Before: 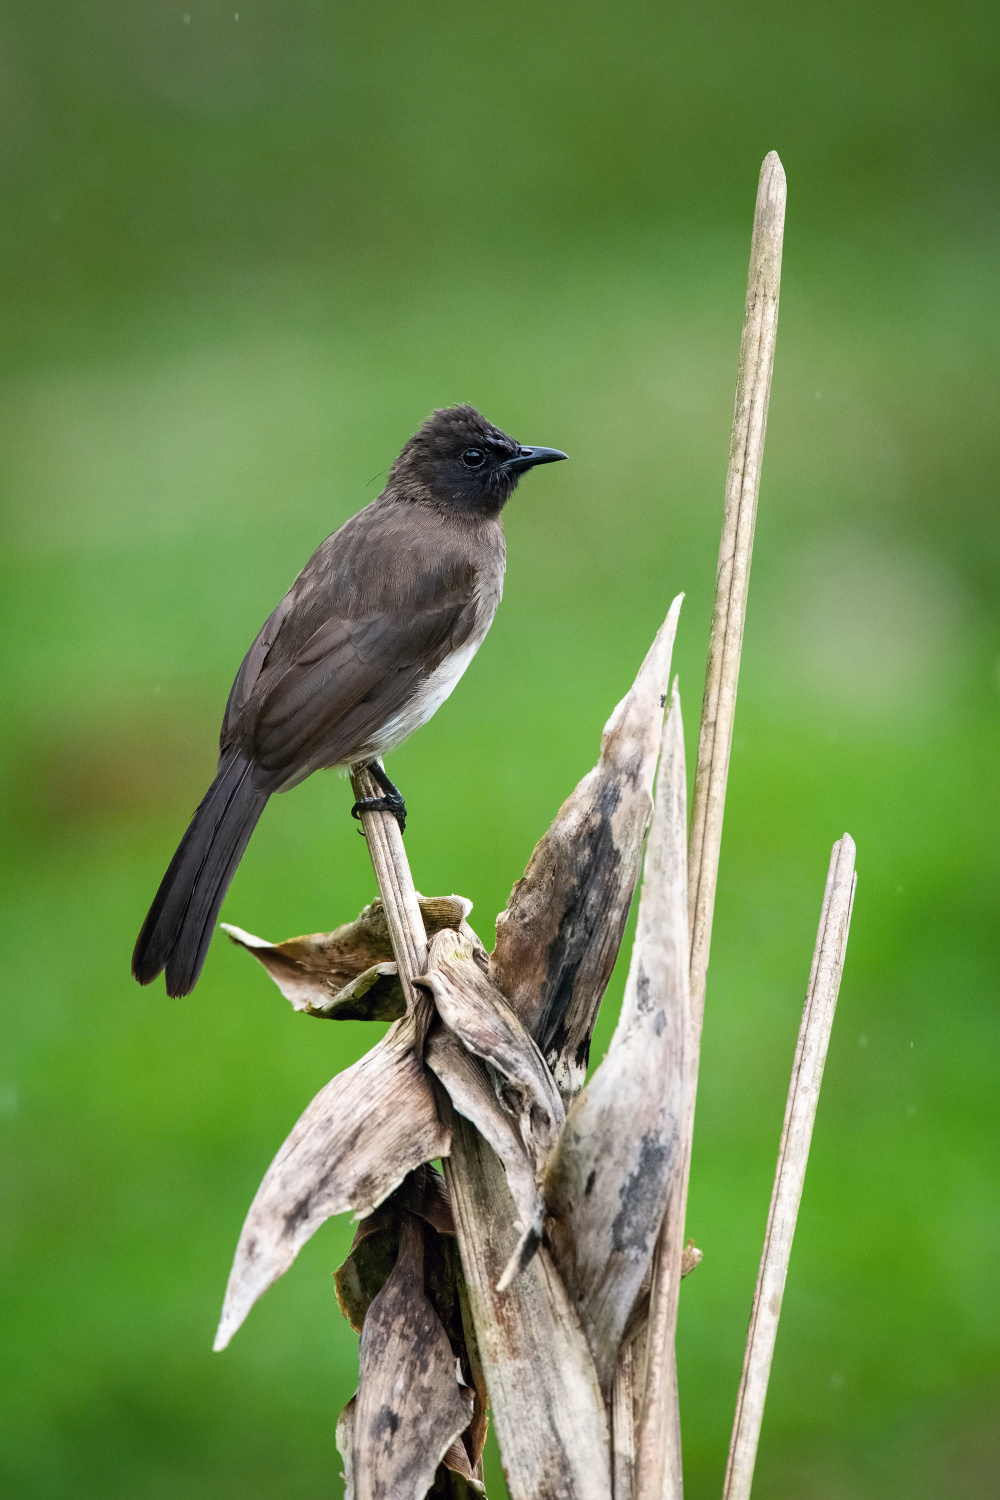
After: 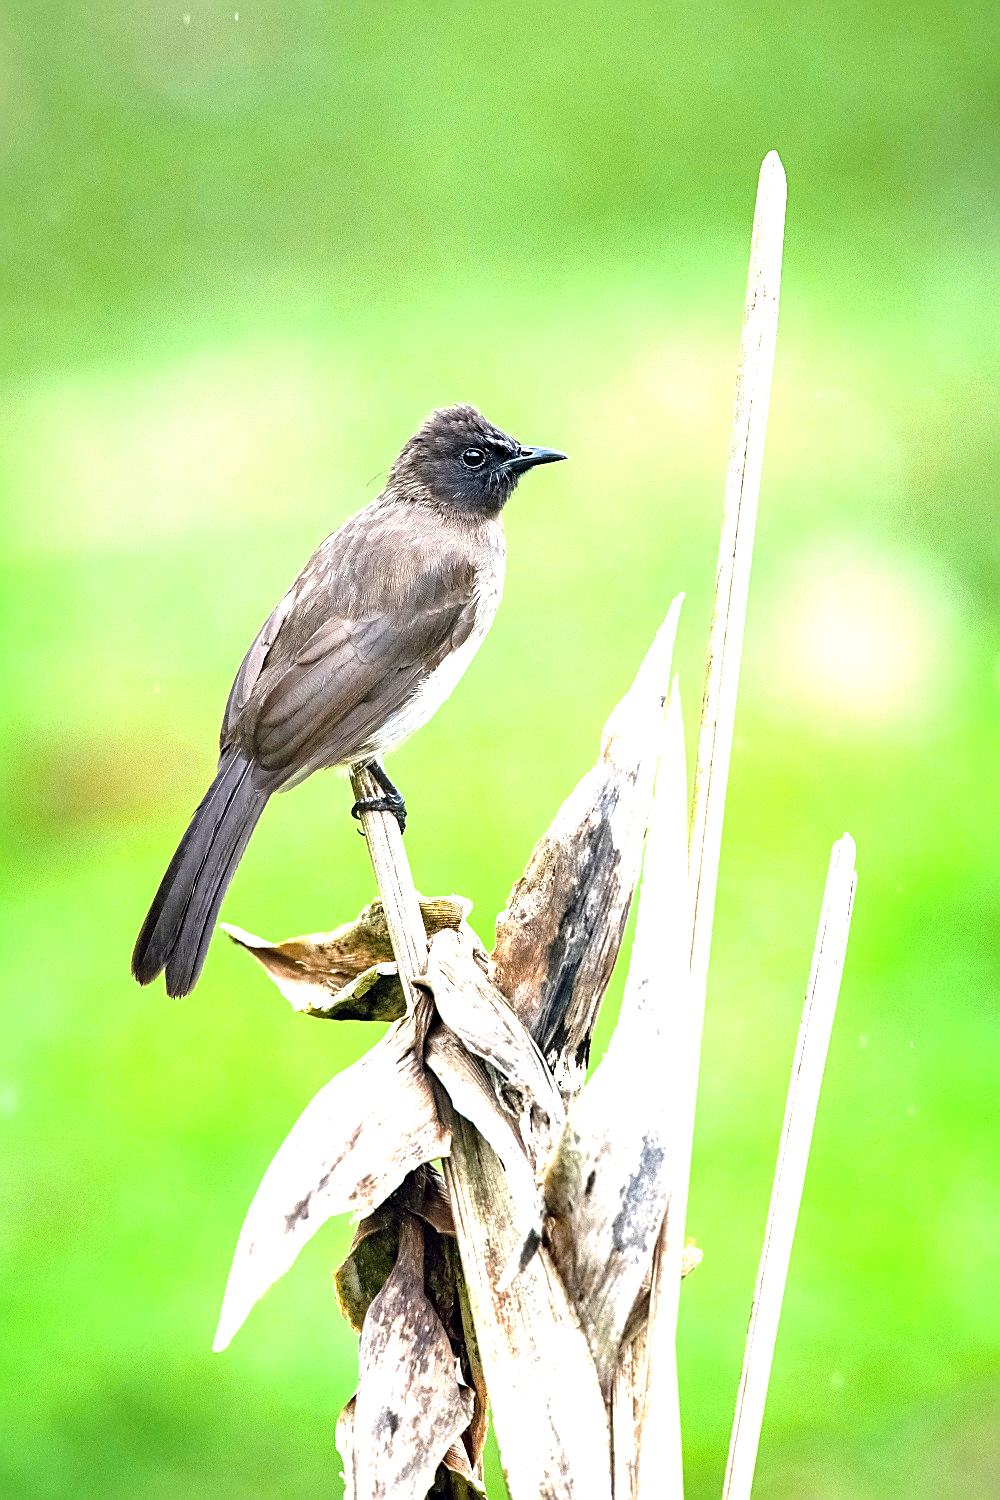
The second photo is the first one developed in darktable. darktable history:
sharpen: on, module defaults
exposure: black level correction 0.001, exposure 1.989 EV, compensate exposure bias true, compensate highlight preservation false
